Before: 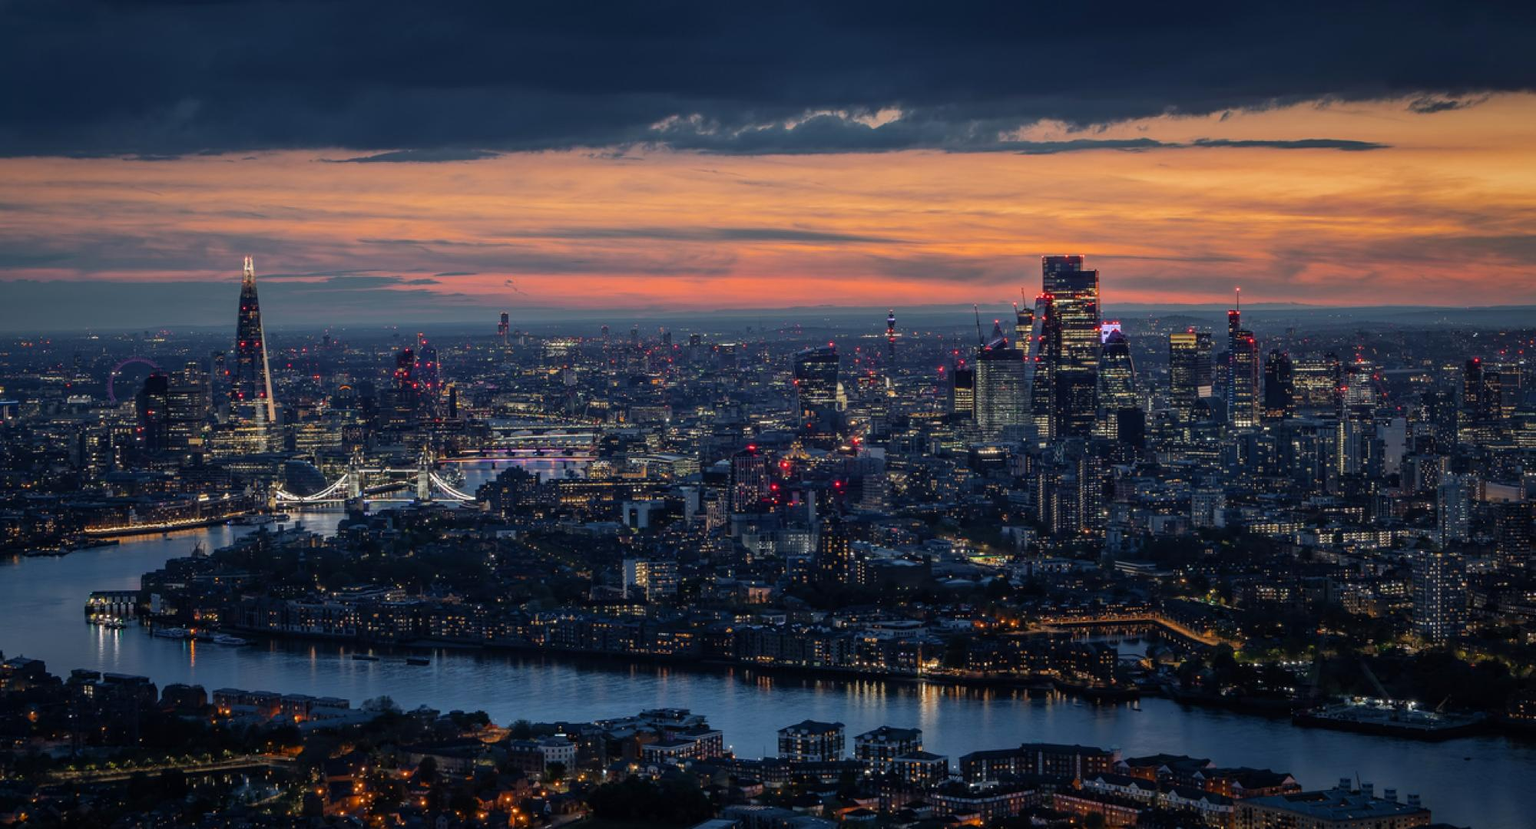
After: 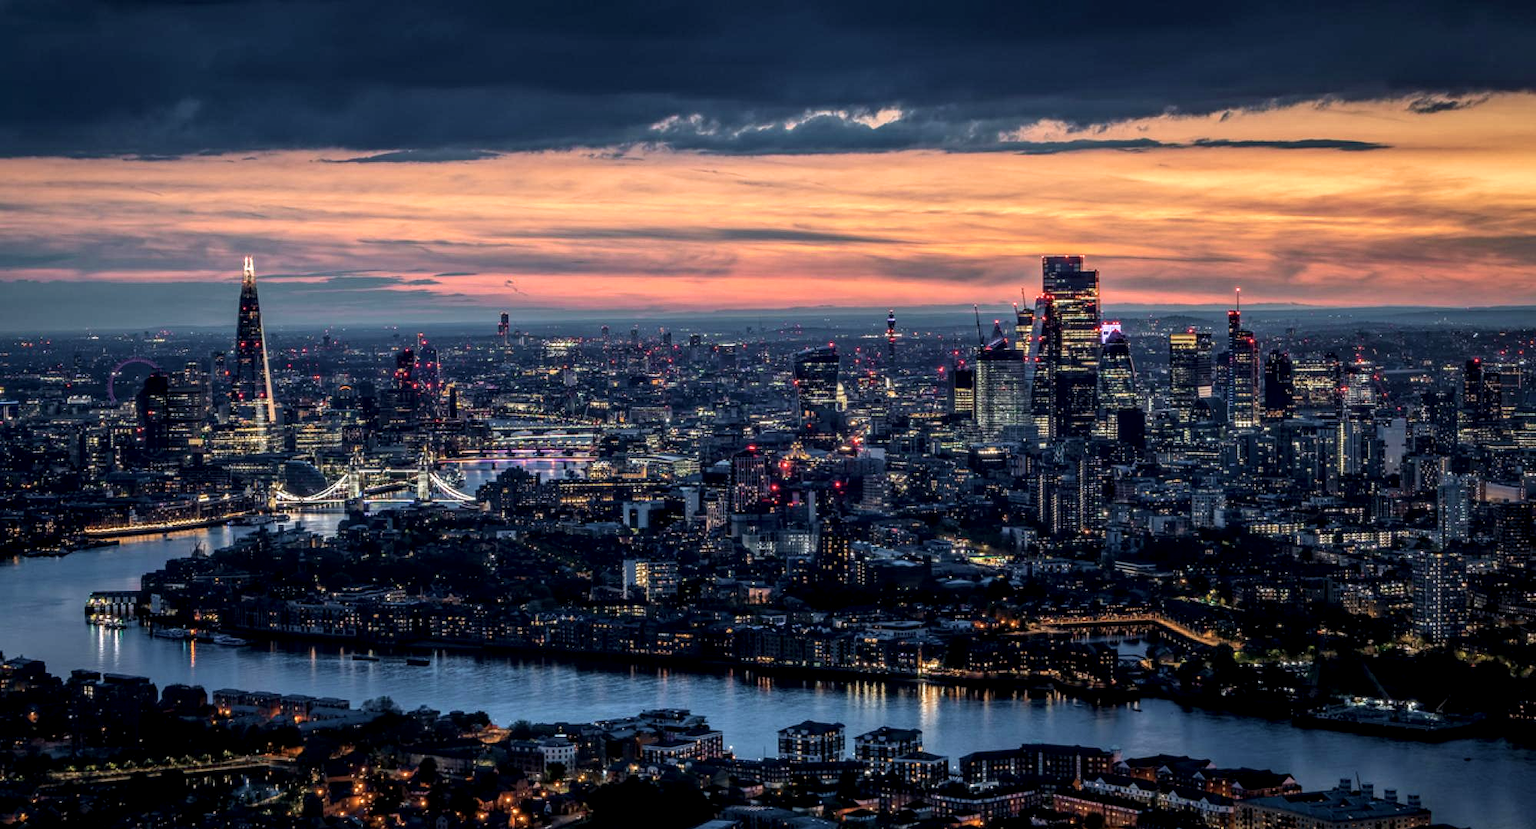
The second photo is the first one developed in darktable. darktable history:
local contrast: highlights 2%, shadows 5%, detail 182%
velvia: on, module defaults
